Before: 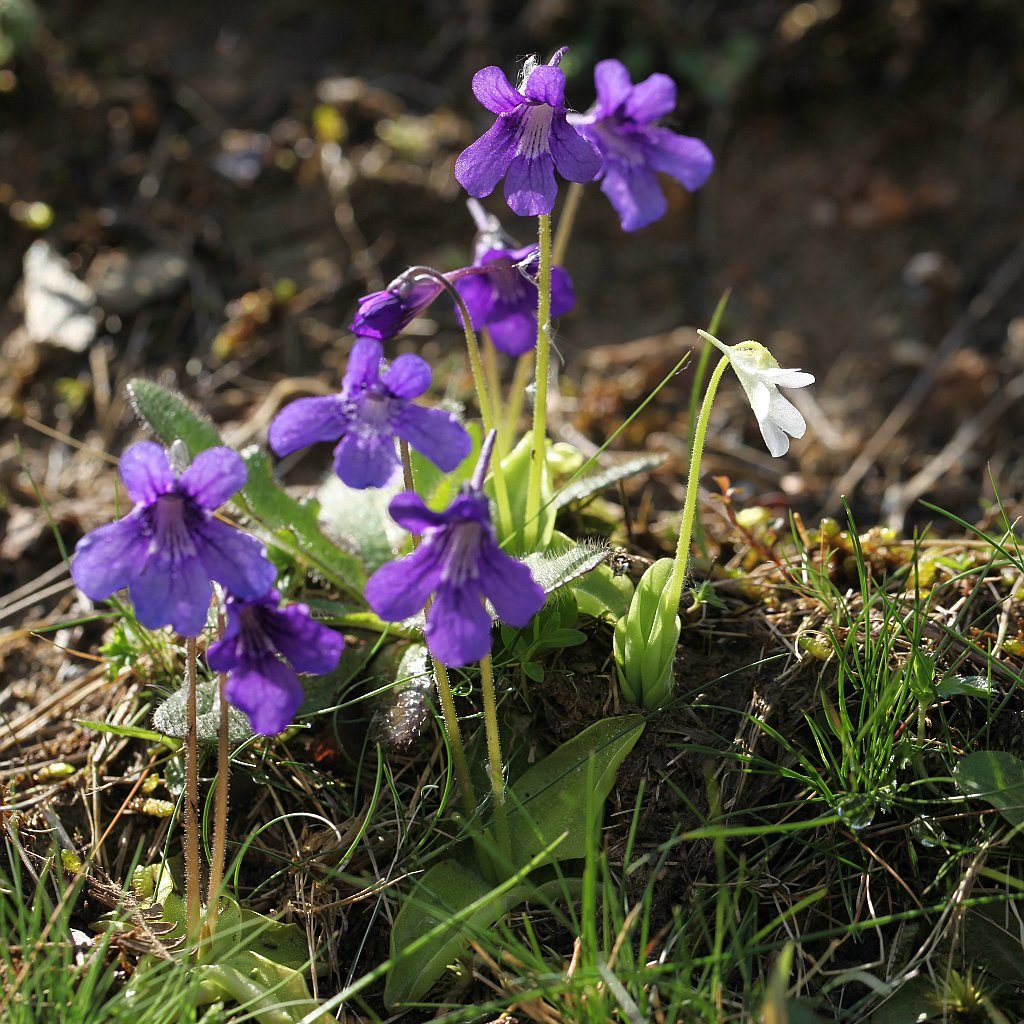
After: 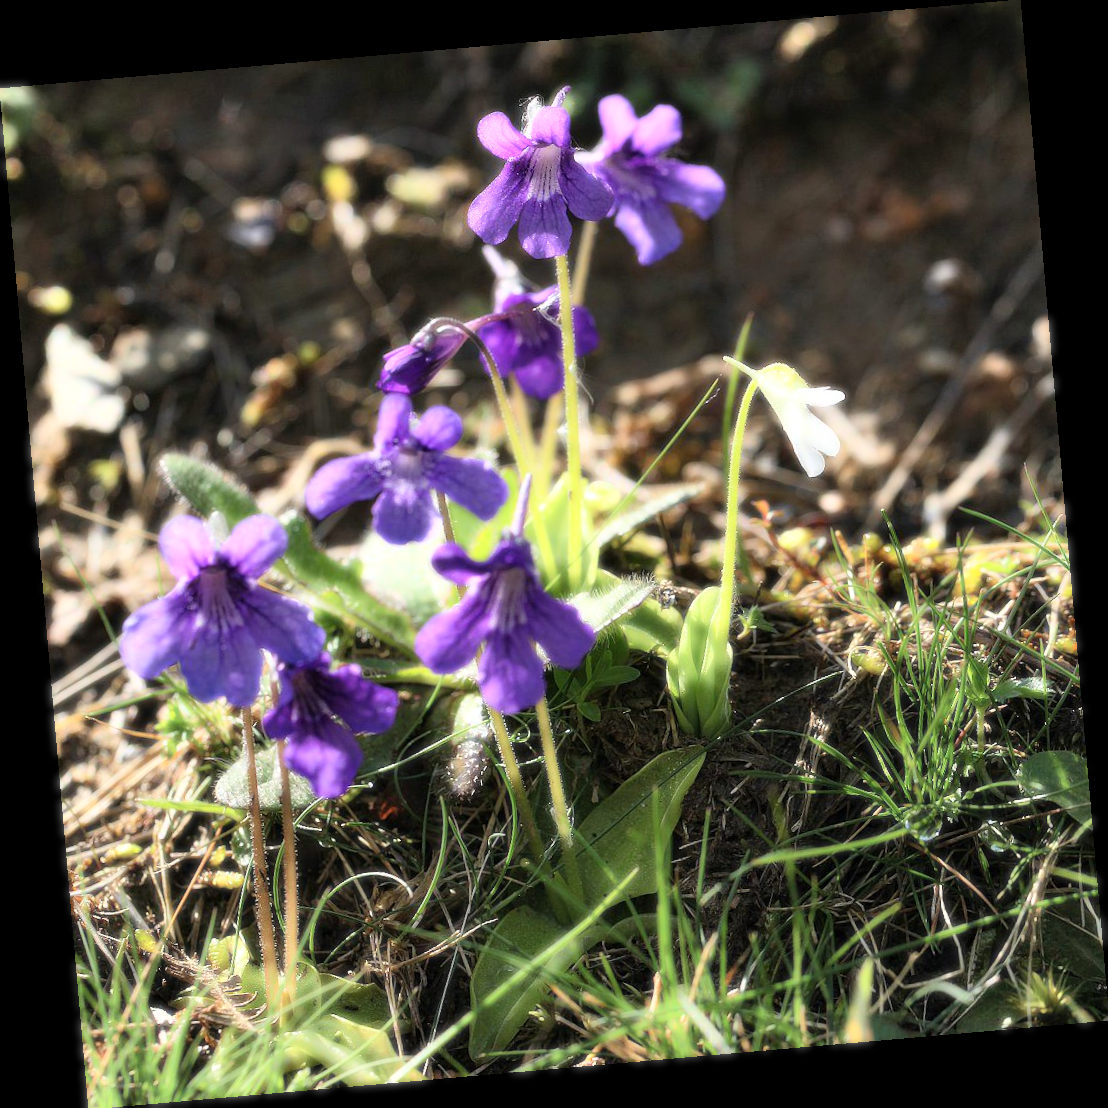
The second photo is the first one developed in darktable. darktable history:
shadows and highlights: shadows 37.27, highlights -28.18, soften with gaussian
rotate and perspective: rotation -4.98°, automatic cropping off
bloom: size 0%, threshold 54.82%, strength 8.31%
